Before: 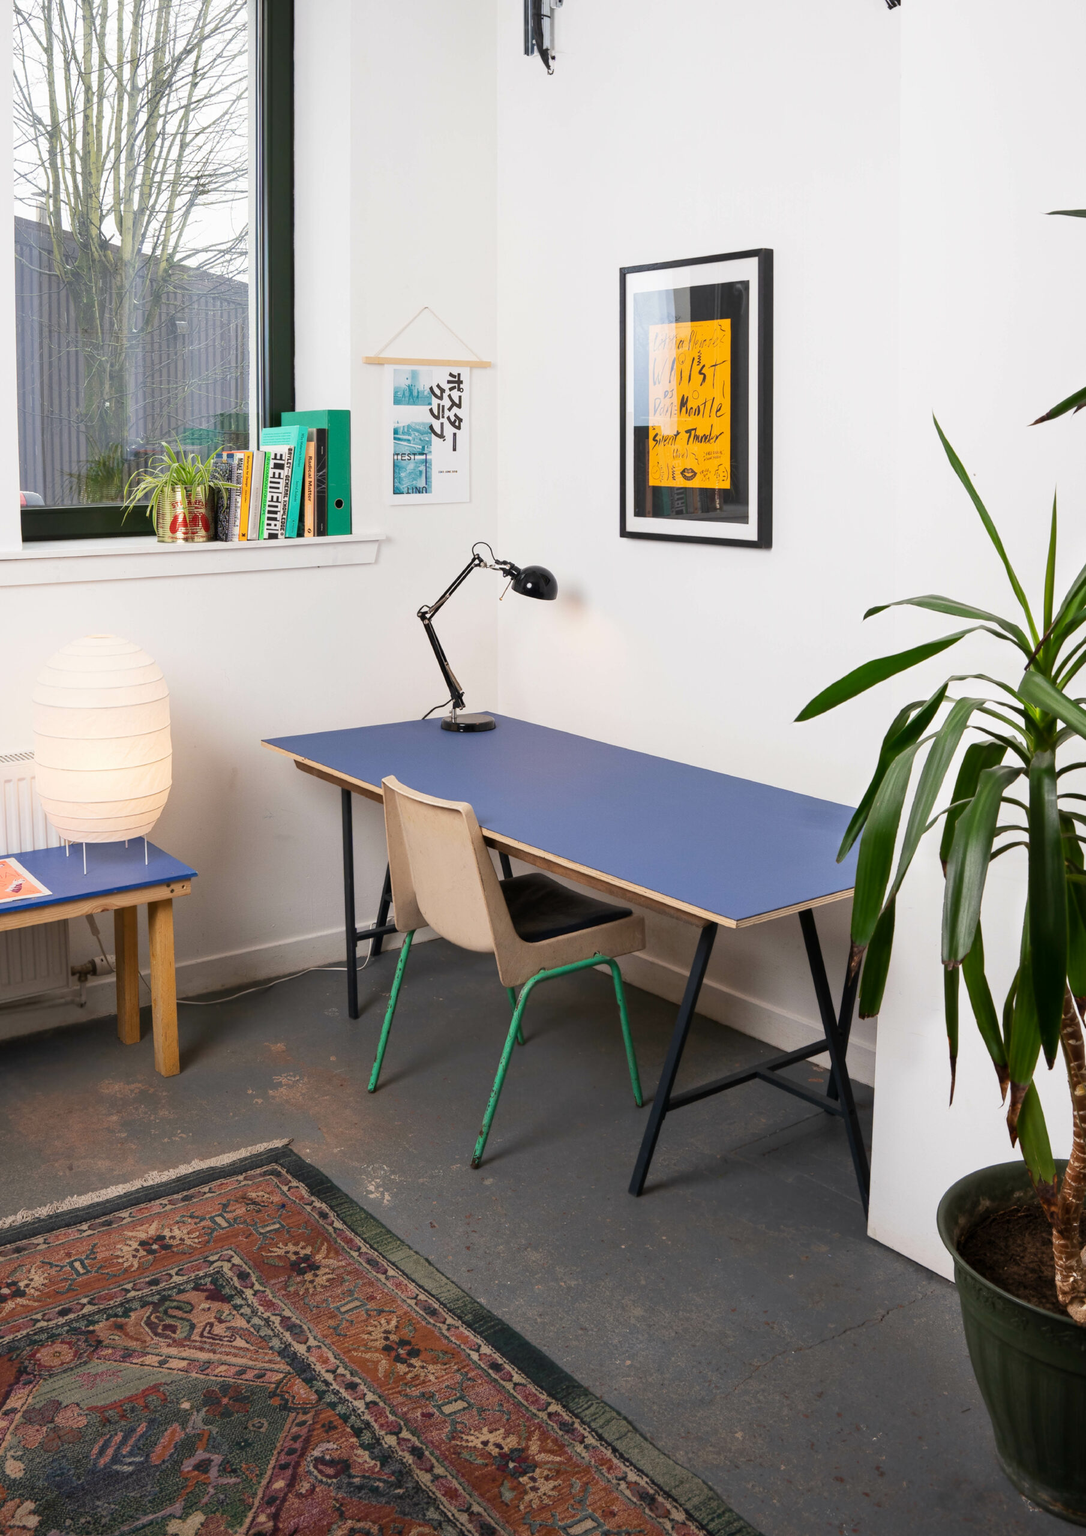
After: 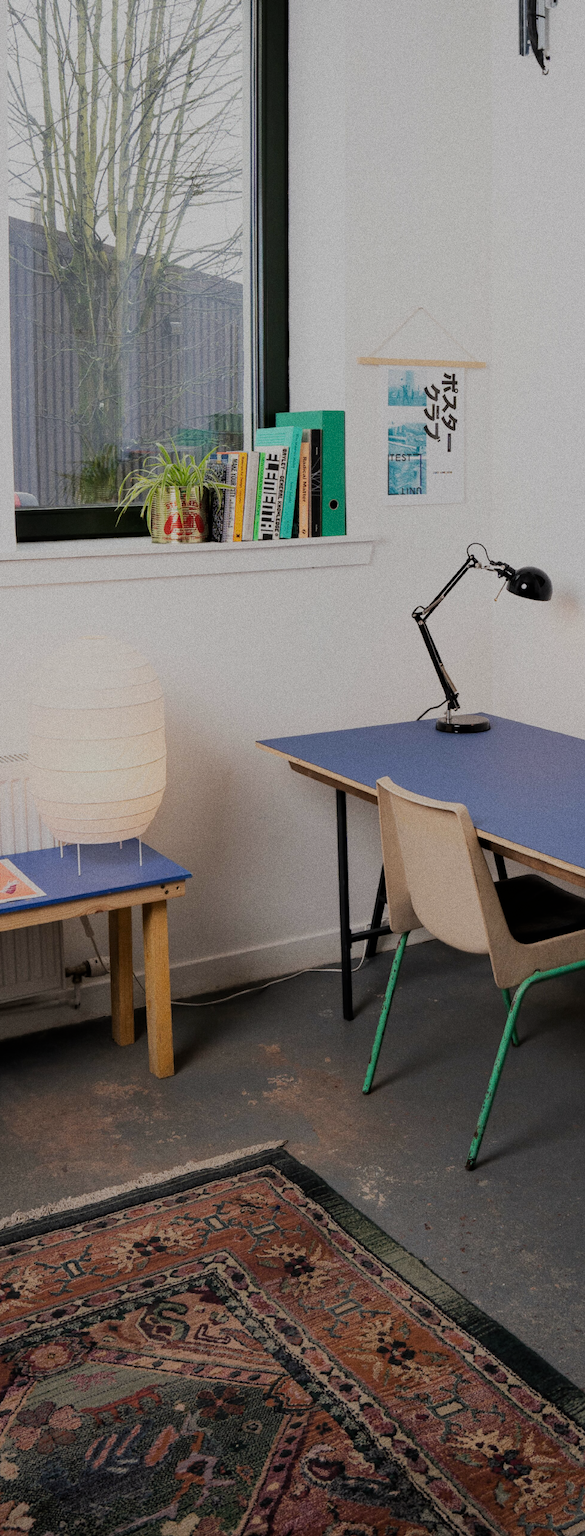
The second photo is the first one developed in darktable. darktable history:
filmic rgb: black relative exposure -6.98 EV, white relative exposure 5.63 EV, hardness 2.86
crop: left 0.587%, right 45.588%, bottom 0.086%
exposure: exposure -0.492 EV, compensate highlight preservation false
grain: coarseness 9.61 ISO, strength 35.62%
